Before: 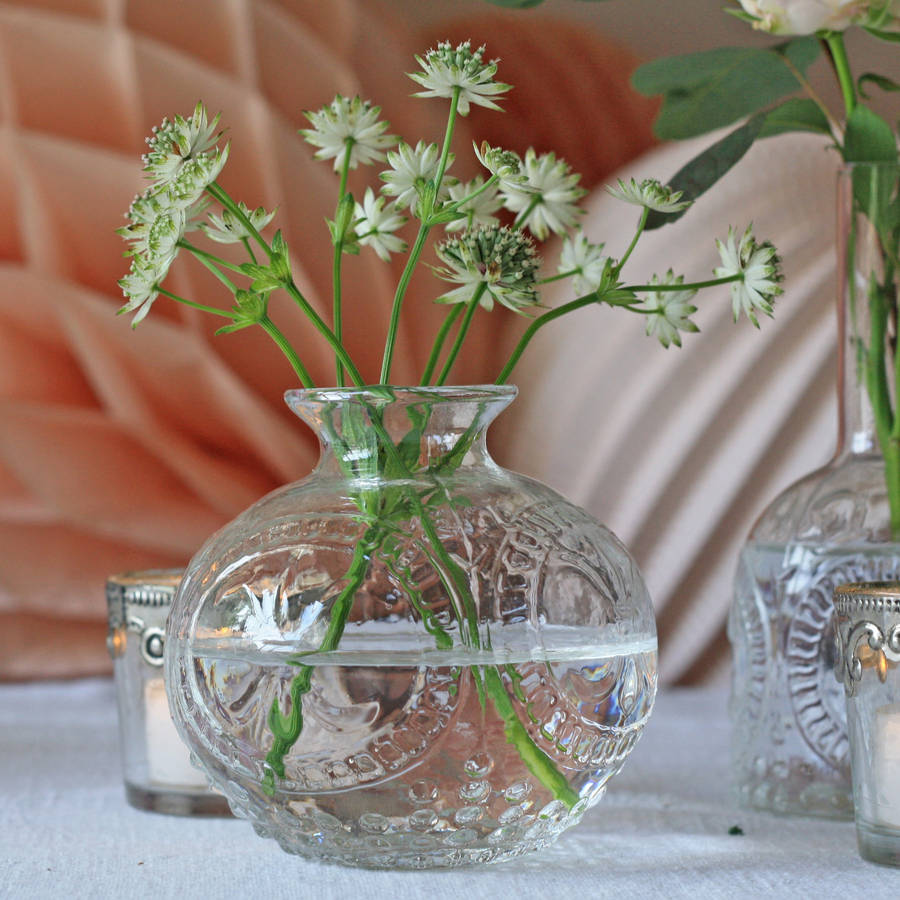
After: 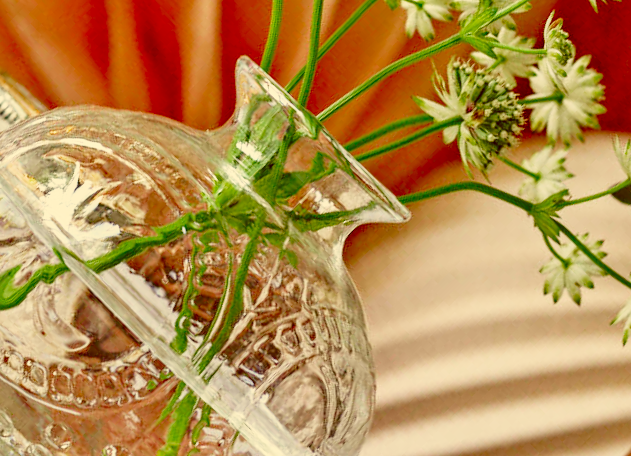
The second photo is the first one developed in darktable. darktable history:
base curve: curves: ch0 [(0, 0) (0.028, 0.03) (0.105, 0.232) (0.387, 0.748) (0.754, 0.968) (1, 1)], preserve colors none
crop and rotate: angle -44.96°, top 16.536%, right 0.797%, bottom 11.687%
haze removal: compatibility mode true, adaptive false
color correction: highlights a* 1.21, highlights b* 24.22, shadows a* 15.13, shadows b* 24.87
local contrast: on, module defaults
color zones: curves: ch0 [(0, 0.425) (0.143, 0.422) (0.286, 0.42) (0.429, 0.419) (0.571, 0.419) (0.714, 0.42) (0.857, 0.422) (1, 0.425)]
